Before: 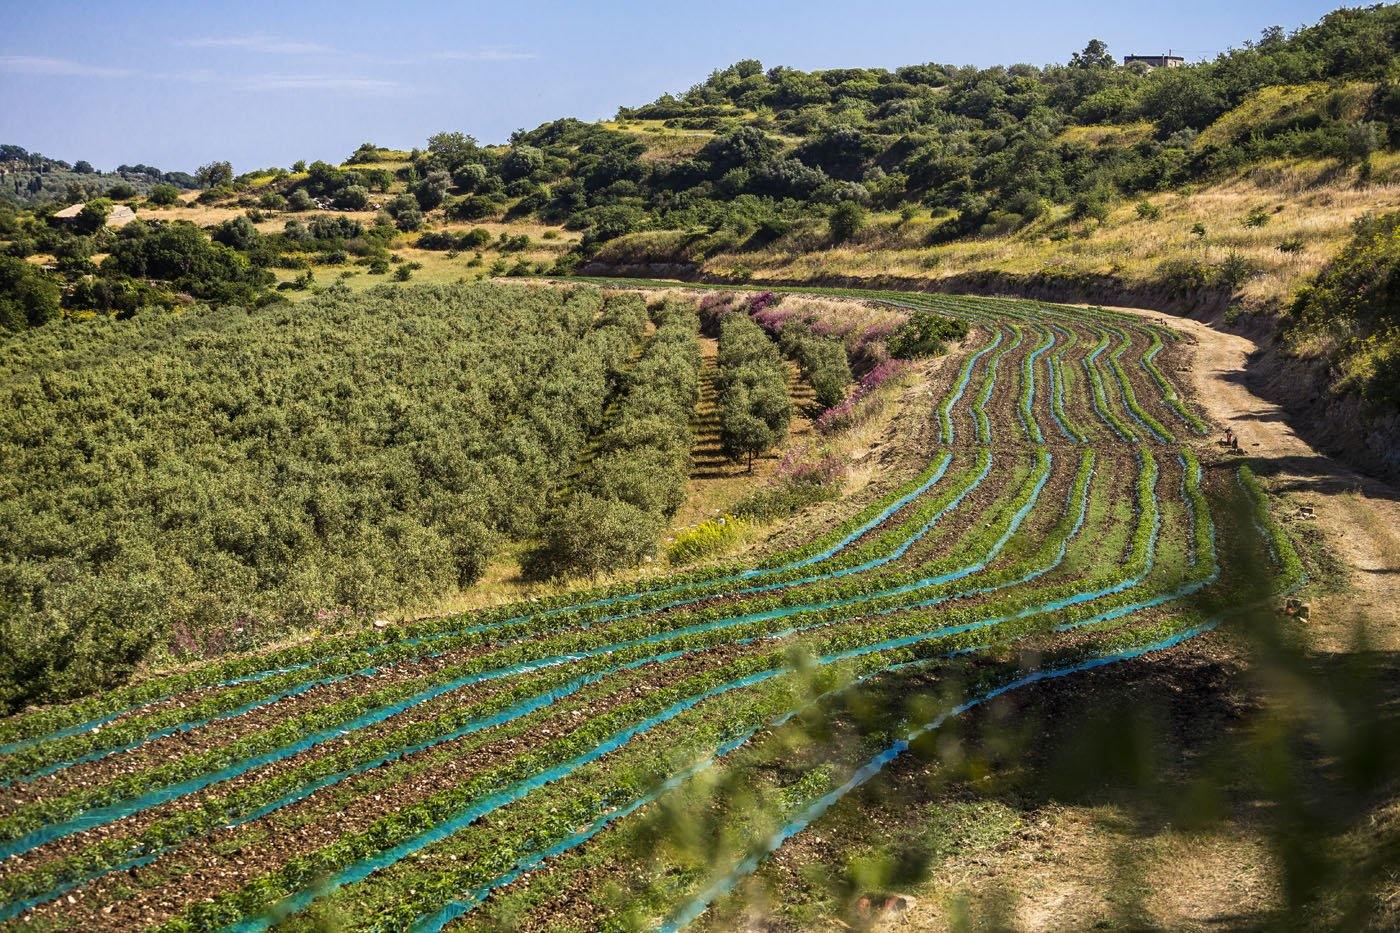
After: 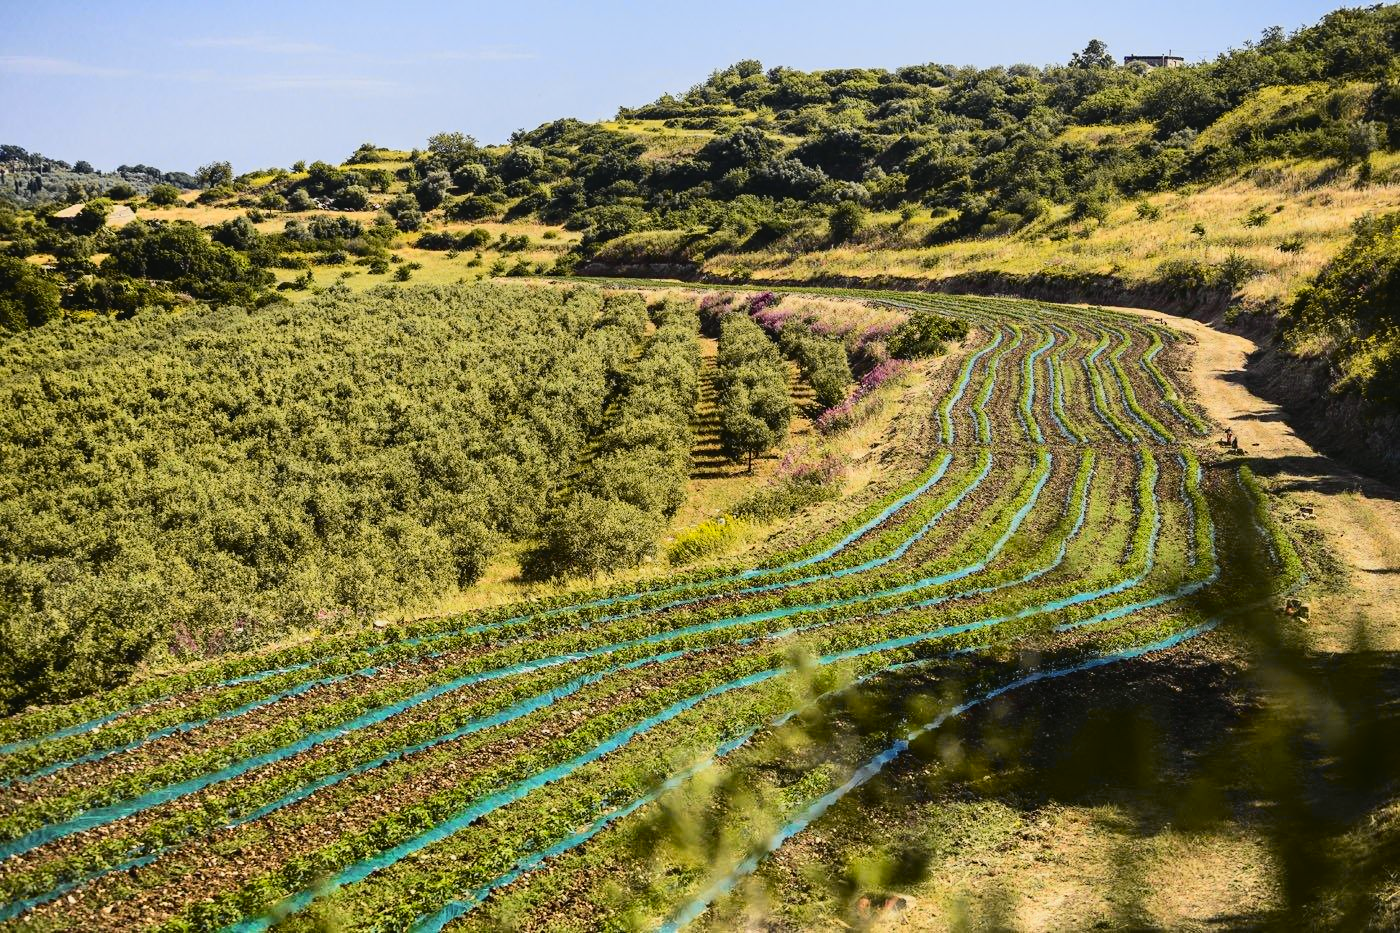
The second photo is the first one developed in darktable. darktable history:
tone curve: curves: ch0 [(0, 0.03) (0.113, 0.087) (0.207, 0.184) (0.515, 0.612) (0.712, 0.793) (1, 0.946)]; ch1 [(0, 0) (0.172, 0.123) (0.317, 0.279) (0.407, 0.401) (0.476, 0.482) (0.505, 0.499) (0.534, 0.534) (0.632, 0.645) (0.726, 0.745) (1, 1)]; ch2 [(0, 0) (0.411, 0.424) (0.476, 0.492) (0.521, 0.524) (0.541, 0.559) (0.65, 0.699) (1, 1)], color space Lab, independent channels, preserve colors none
